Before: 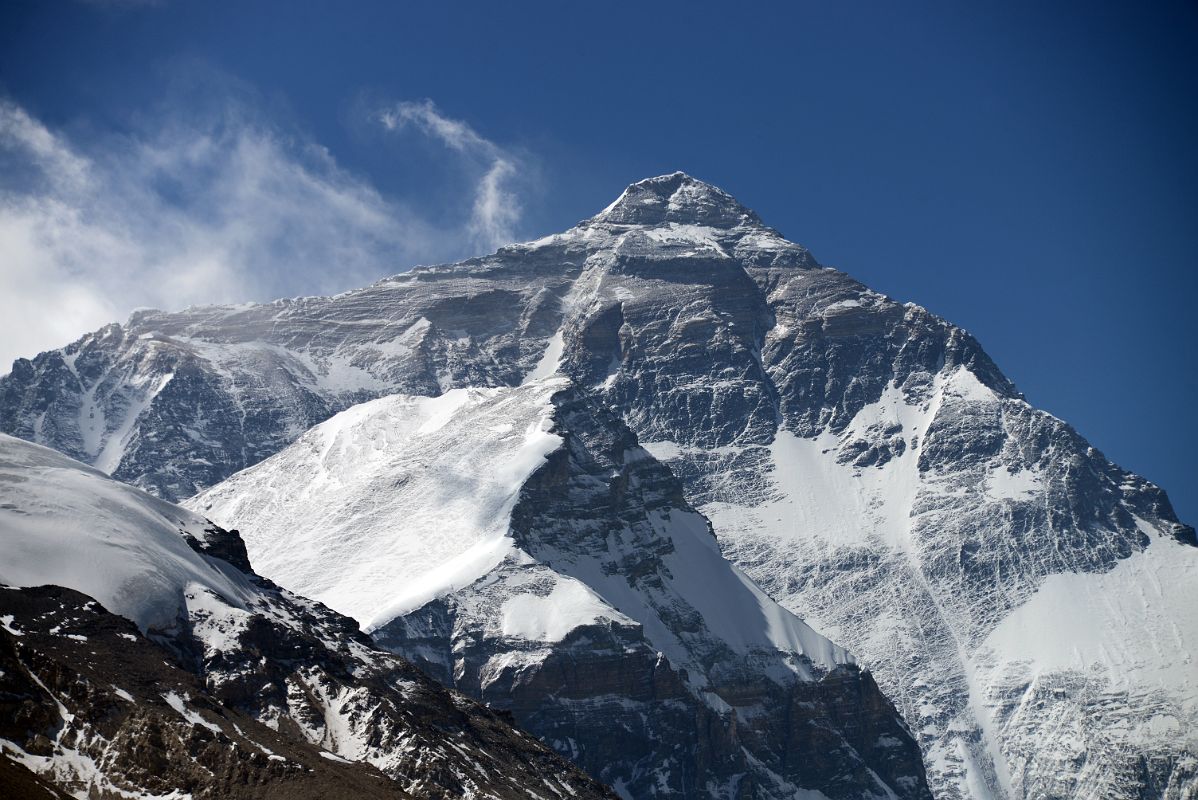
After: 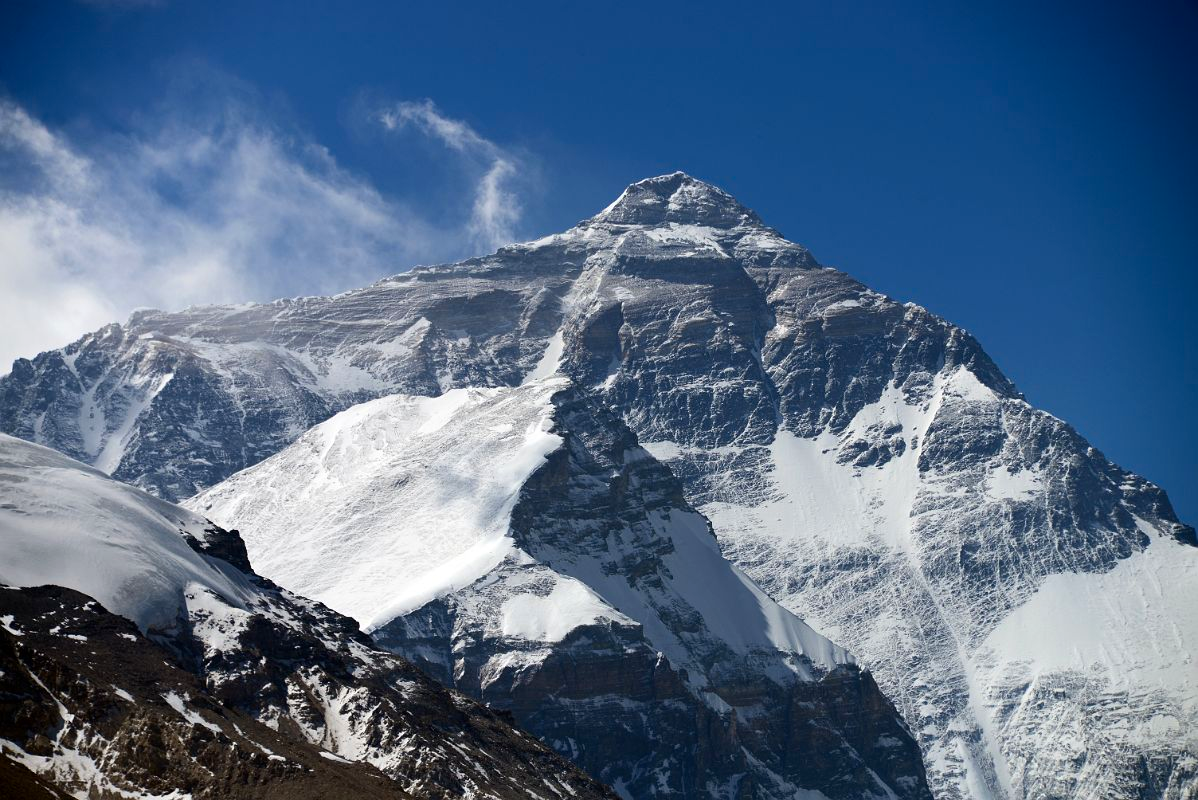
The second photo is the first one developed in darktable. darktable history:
tone equalizer: on, module defaults
contrast brightness saturation: contrast 0.08, saturation 0.2
